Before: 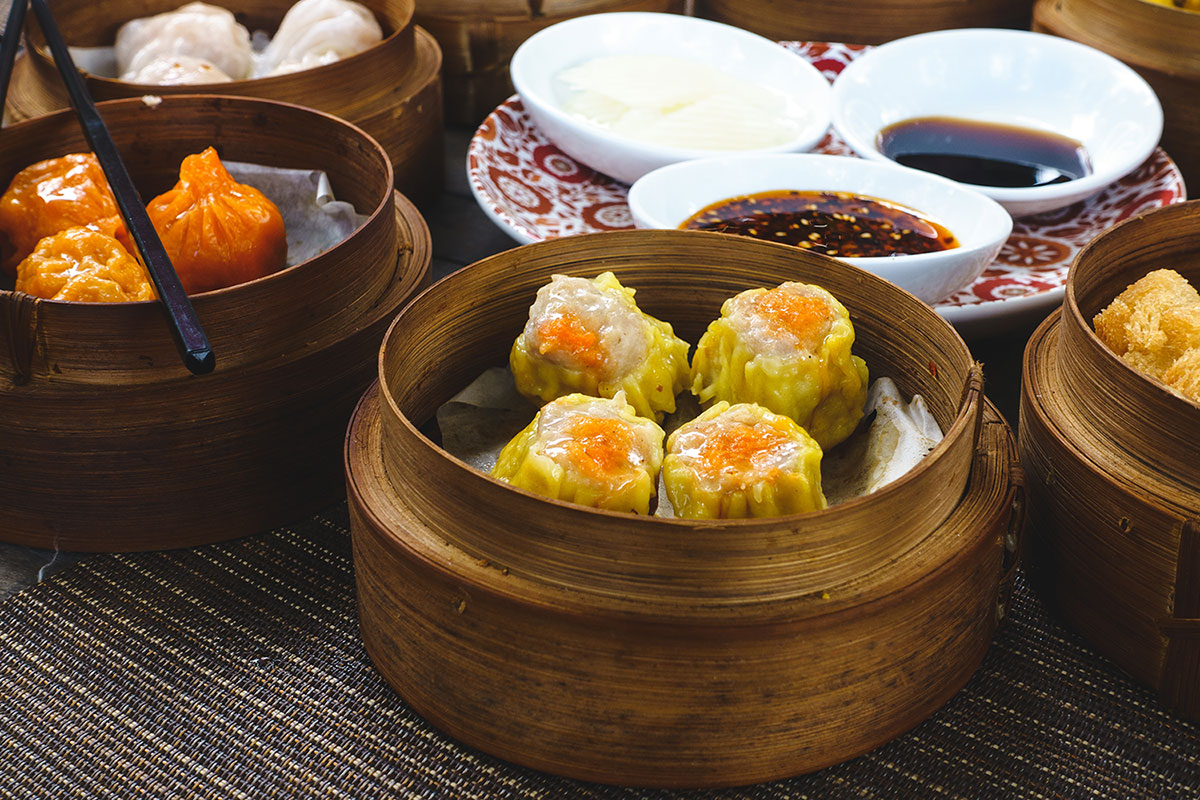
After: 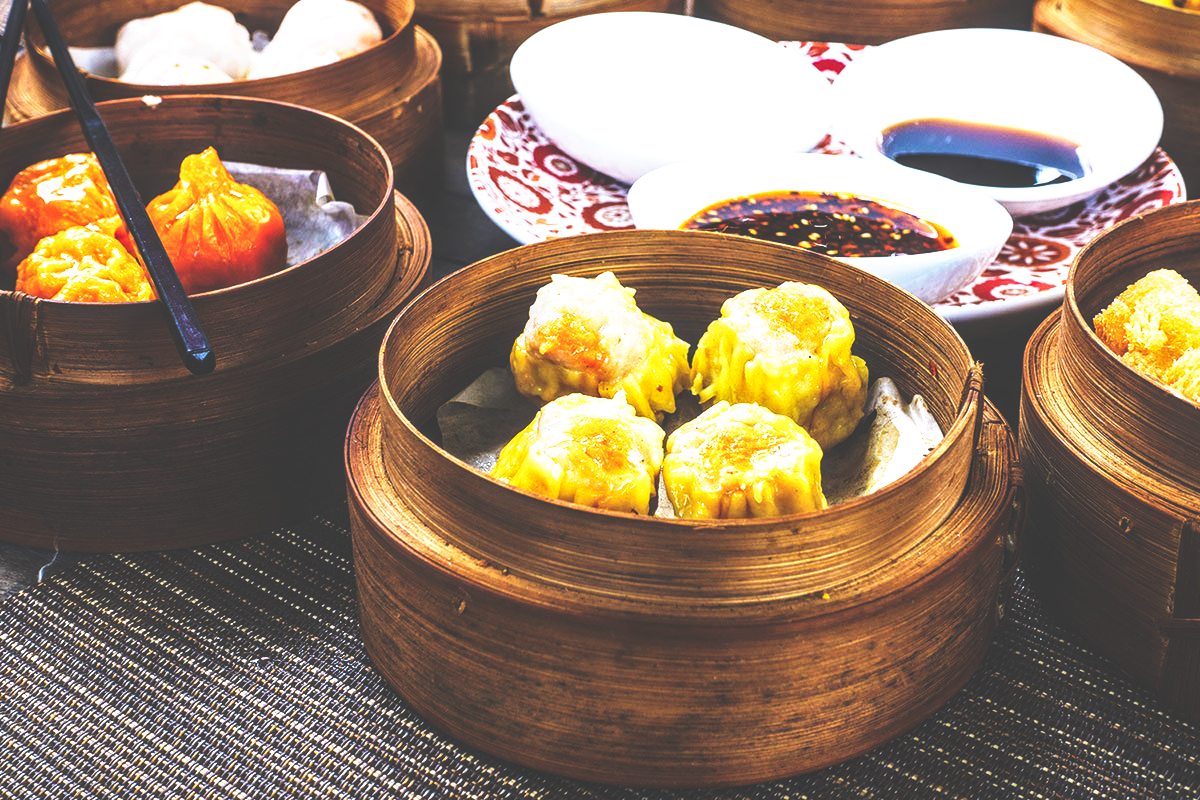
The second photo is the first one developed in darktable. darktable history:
base curve: curves: ch0 [(0, 0.036) (0.007, 0.037) (0.604, 0.887) (1, 1)], preserve colors none
local contrast: on, module defaults
color calibration: illuminant as shot in camera, x 0.358, y 0.373, temperature 4628.91 K
exposure: exposure 0.74 EV, compensate highlight preservation false
color balance rgb: on, module defaults
